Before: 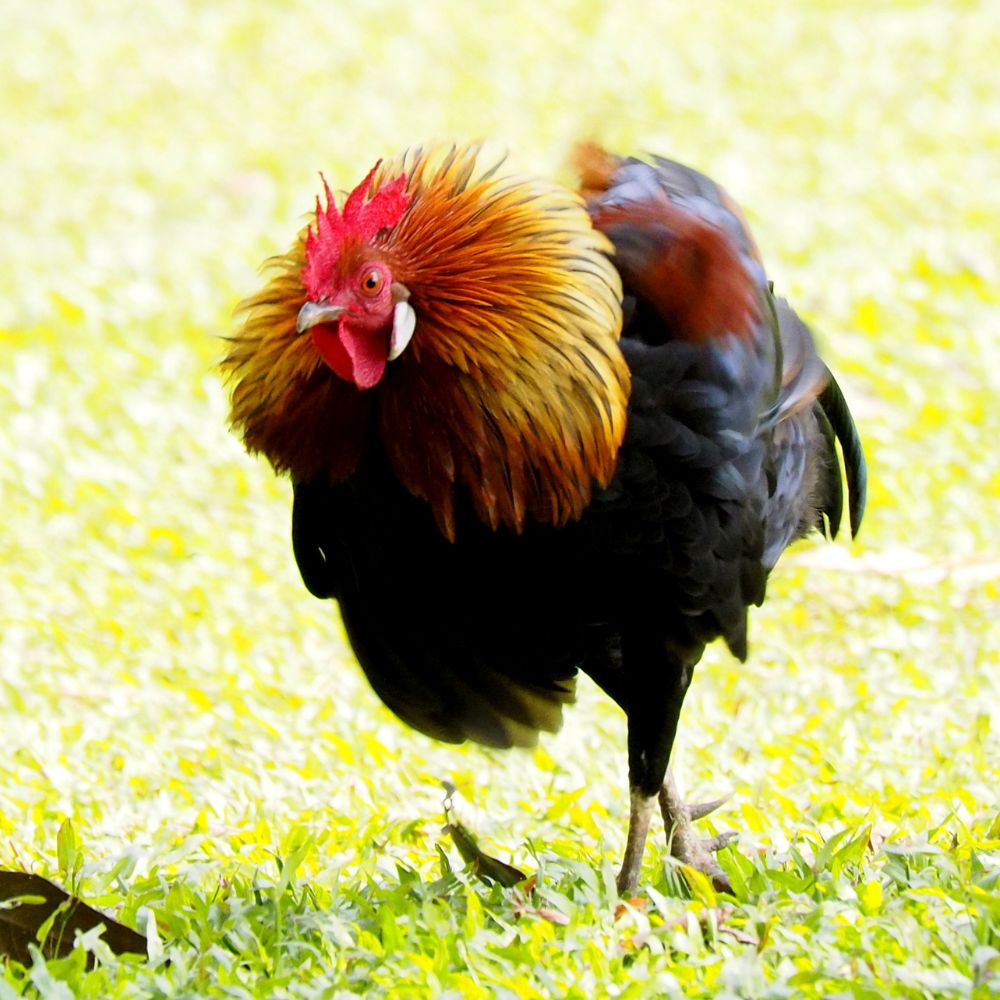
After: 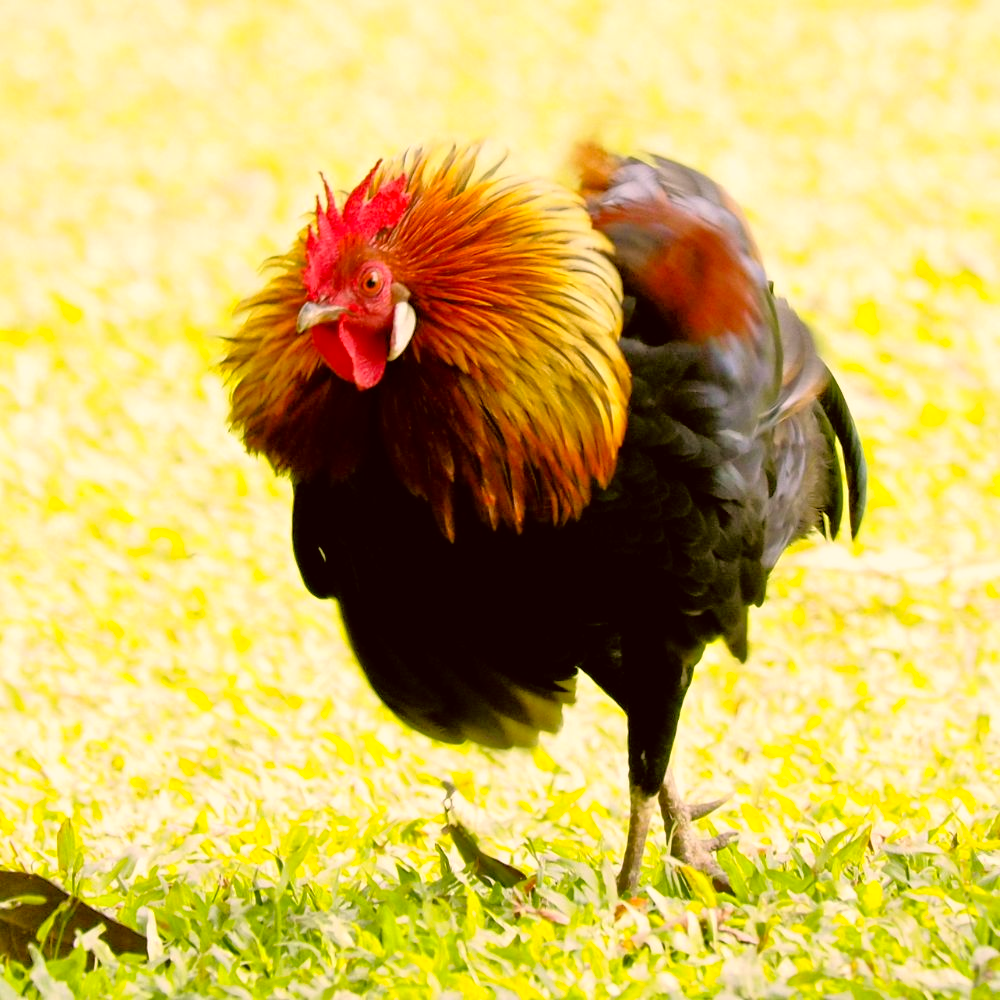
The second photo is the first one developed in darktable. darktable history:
tone equalizer: -7 EV 0.157 EV, -6 EV 0.631 EV, -5 EV 1.16 EV, -4 EV 1.36 EV, -3 EV 1.15 EV, -2 EV 0.6 EV, -1 EV 0.167 EV, smoothing 1
color correction: highlights a* 8.57, highlights b* 15.34, shadows a* -0.433, shadows b* 25.88
